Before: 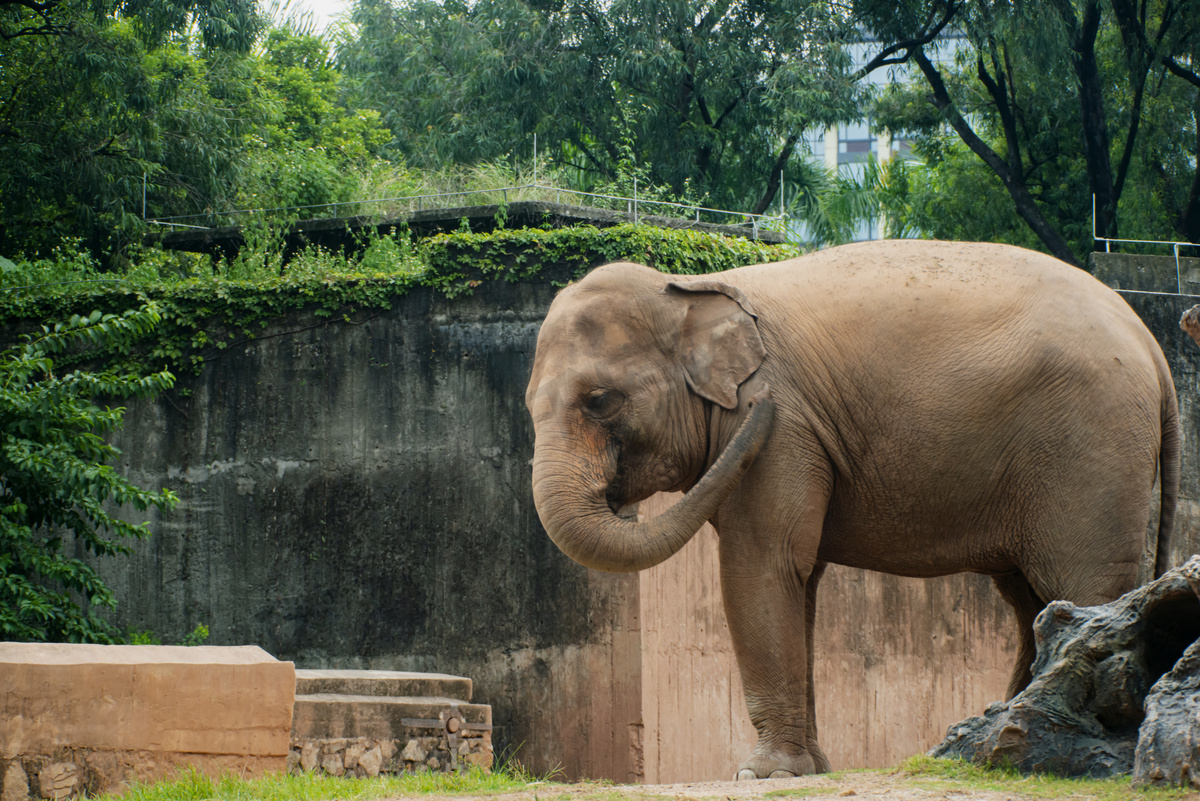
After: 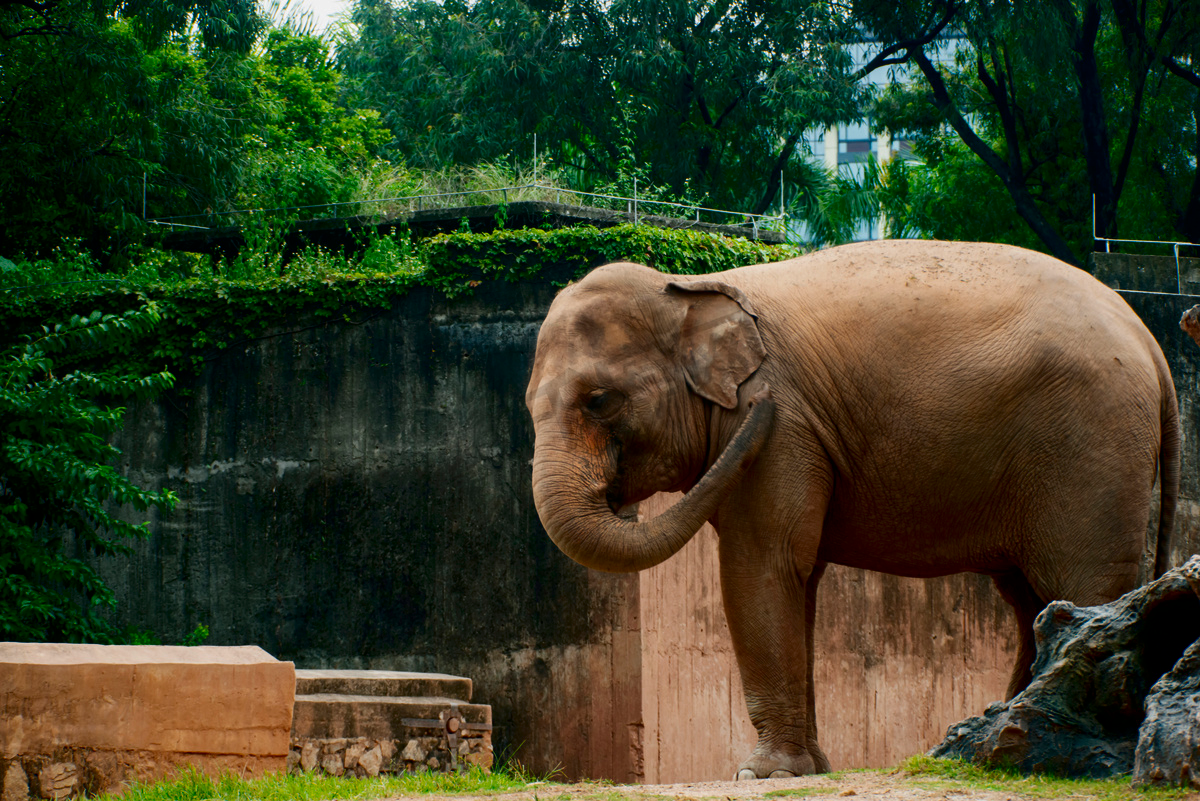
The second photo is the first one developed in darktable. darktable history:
contrast brightness saturation: contrast 0.13, brightness -0.24, saturation 0.14
tone equalizer: on, module defaults
